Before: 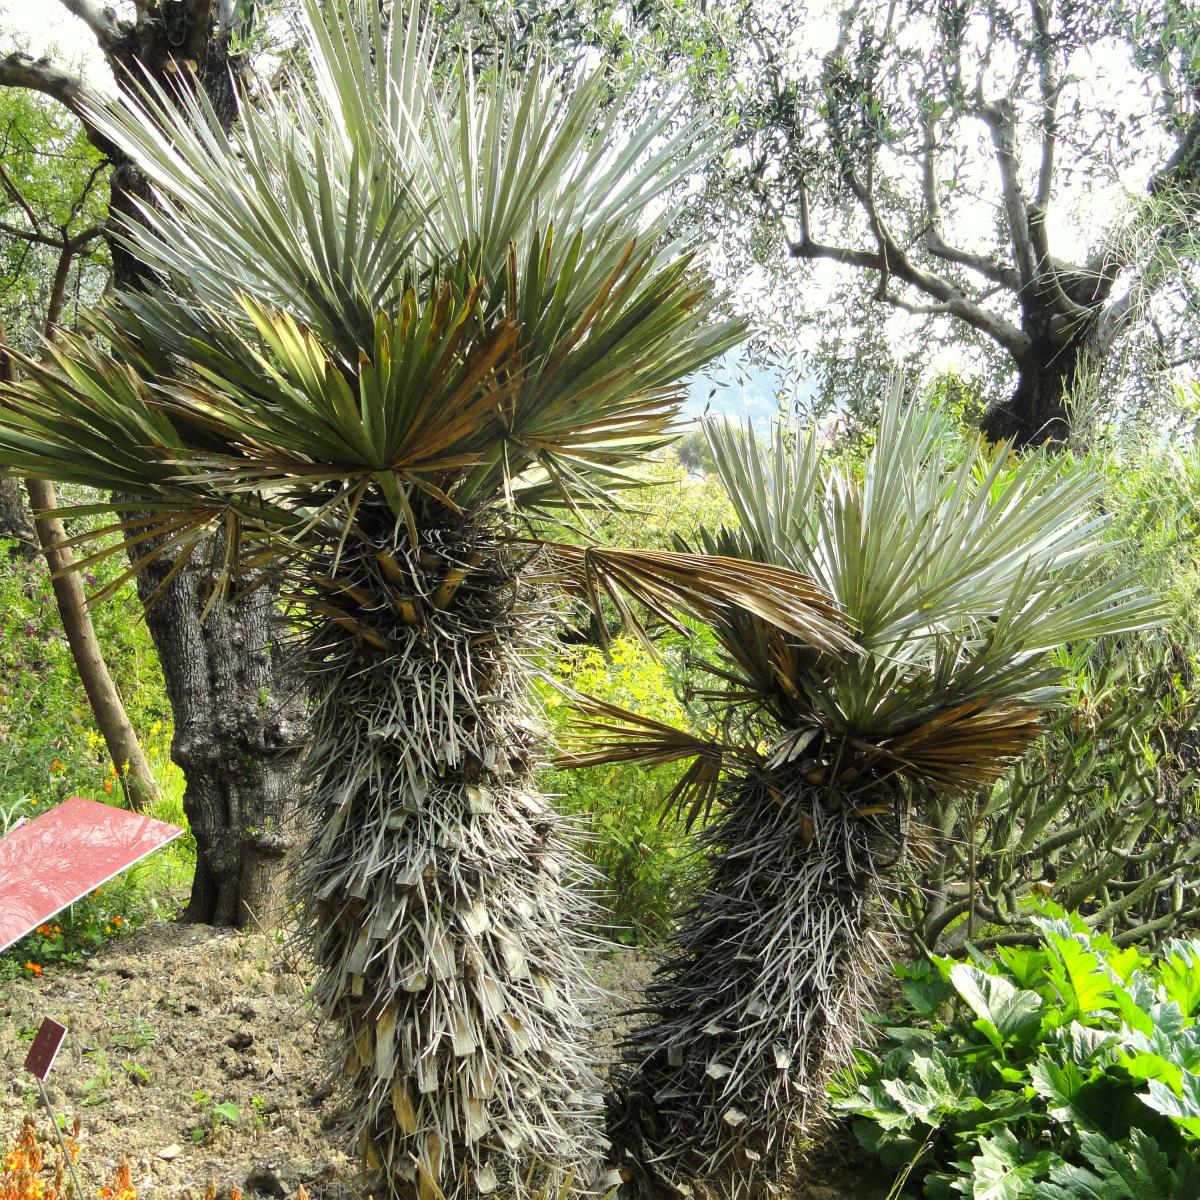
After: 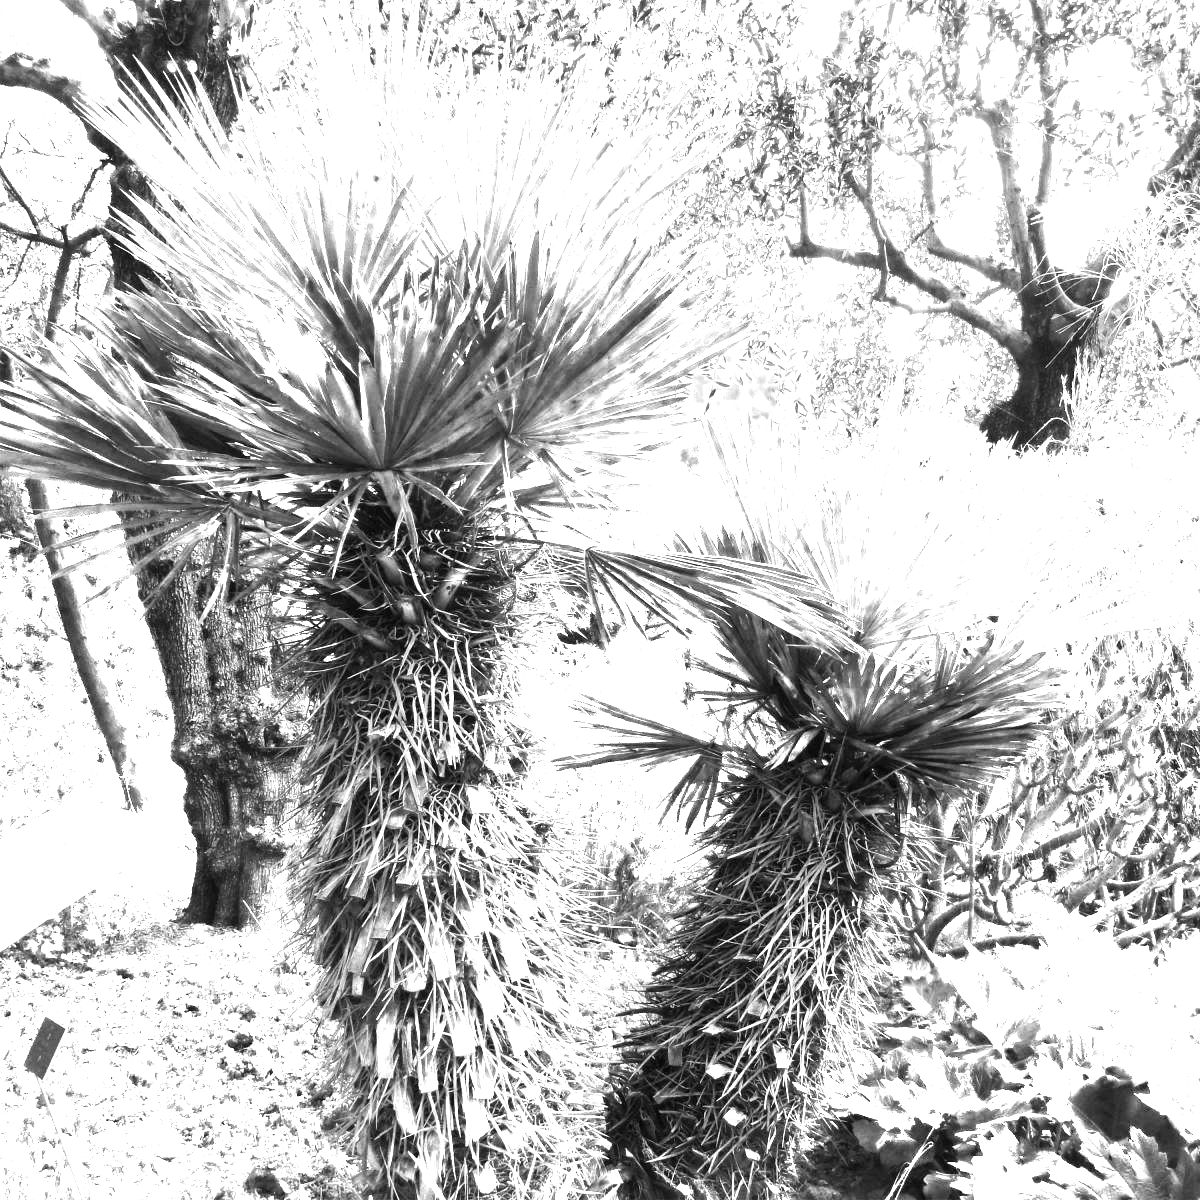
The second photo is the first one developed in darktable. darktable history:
color zones: curves: ch0 [(0, 0.554) (0.146, 0.662) (0.293, 0.86) (0.503, 0.774) (0.637, 0.106) (0.74, 0.072) (0.866, 0.488) (0.998, 0.569)]; ch1 [(0, 0) (0.143, 0) (0.286, 0) (0.429, 0) (0.571, 0) (0.714, 0) (0.857, 0)]
exposure: black level correction 0, exposure 0.947 EV, compensate highlight preservation false
